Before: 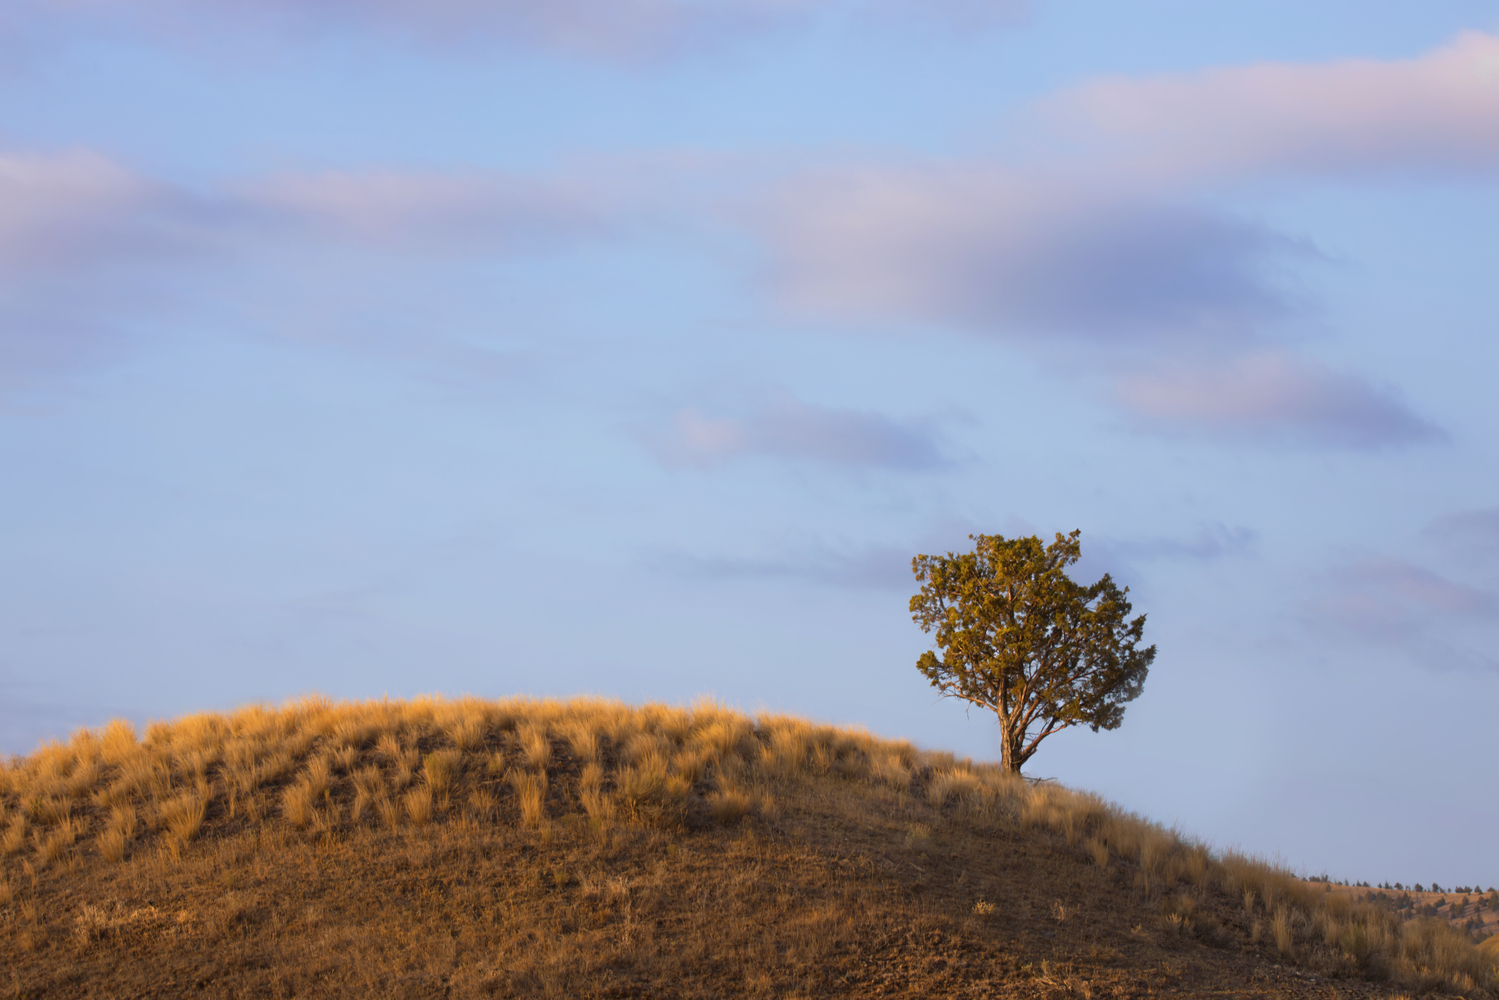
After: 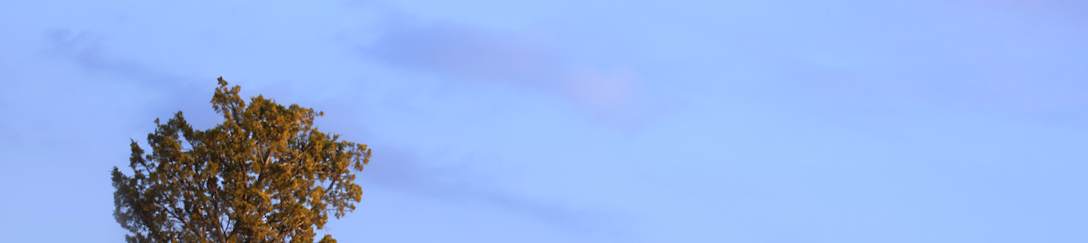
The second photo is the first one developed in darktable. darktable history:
crop and rotate: angle 16.12°, top 30.835%, bottom 35.653%
color zones: curves: ch1 [(0, 0.455) (0.063, 0.455) (0.286, 0.495) (0.429, 0.5) (0.571, 0.5) (0.714, 0.5) (0.857, 0.5) (1, 0.455)]; ch2 [(0, 0.532) (0.063, 0.521) (0.233, 0.447) (0.429, 0.489) (0.571, 0.5) (0.714, 0.5) (0.857, 0.5) (1, 0.532)]
white balance: red 0.948, green 1.02, blue 1.176
